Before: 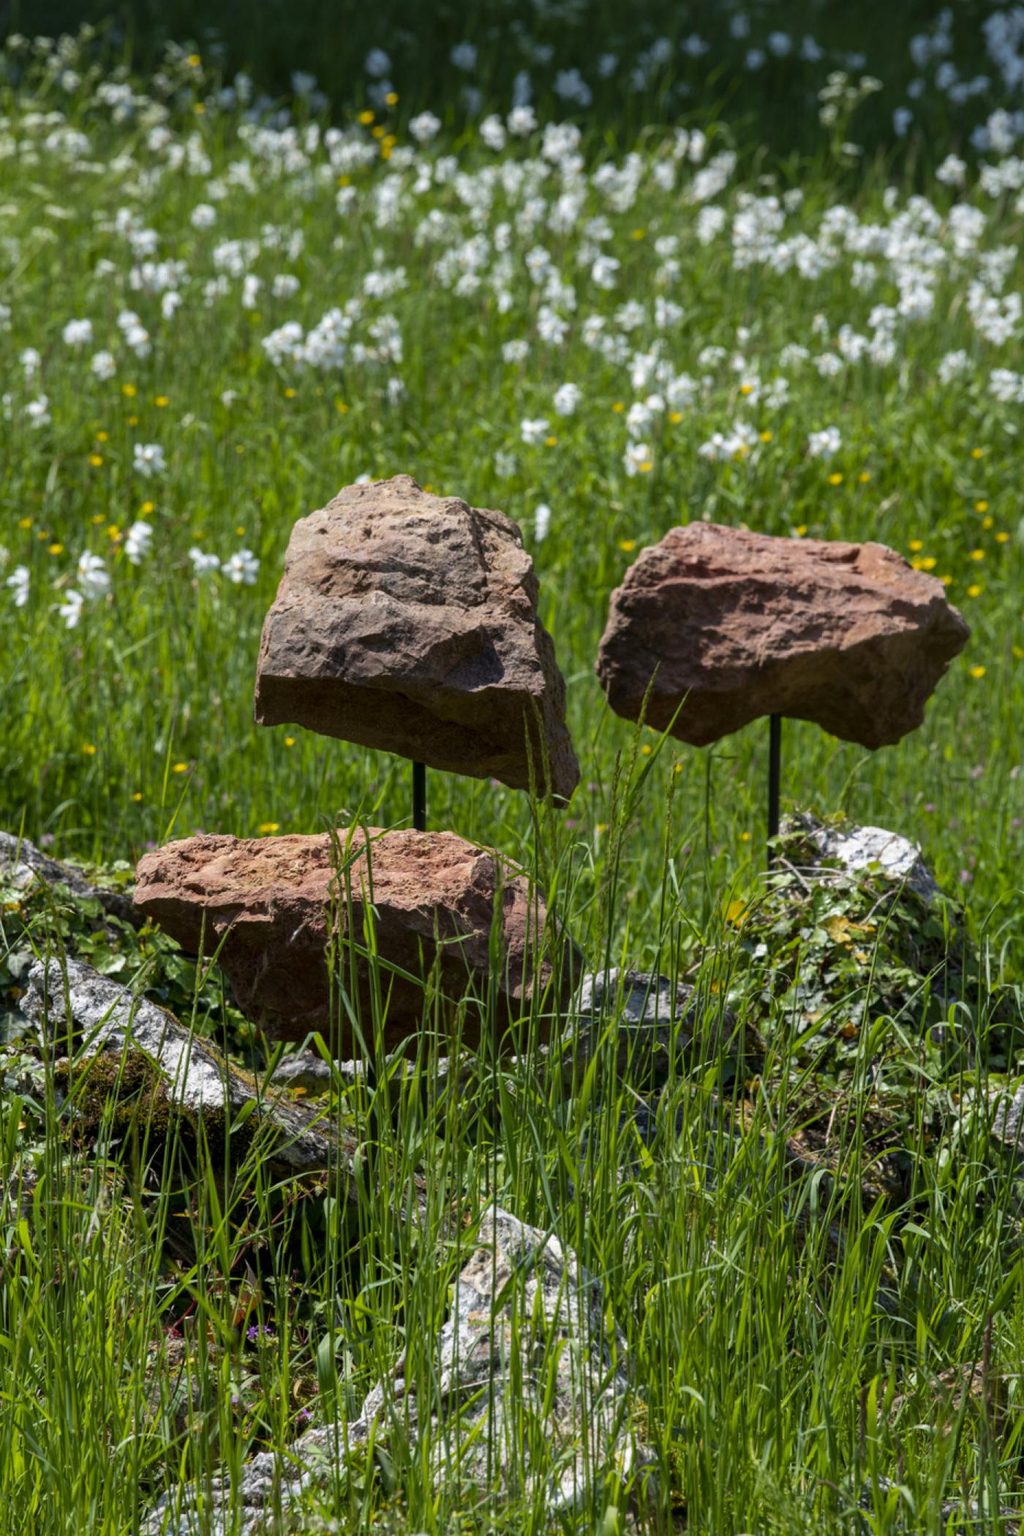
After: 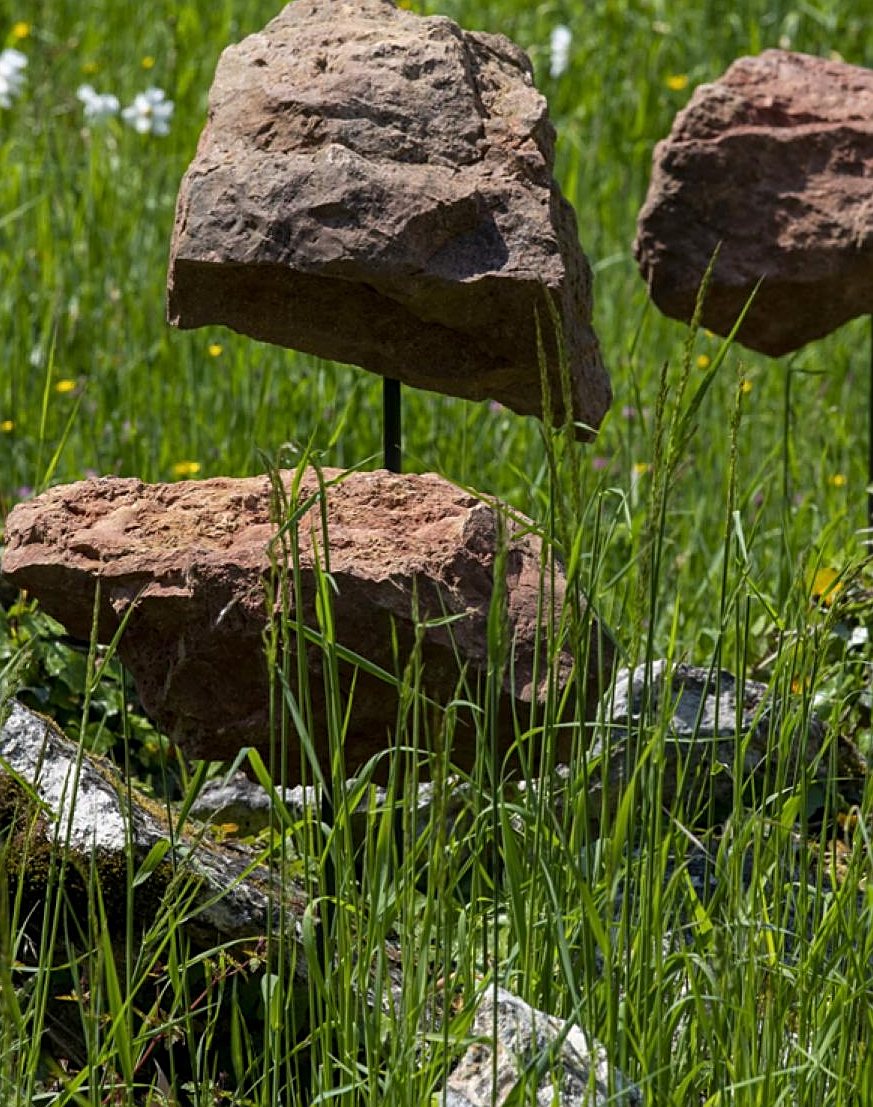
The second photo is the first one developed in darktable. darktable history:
crop: left 12.962%, top 31.648%, right 24.633%, bottom 15.641%
sharpen: on, module defaults
